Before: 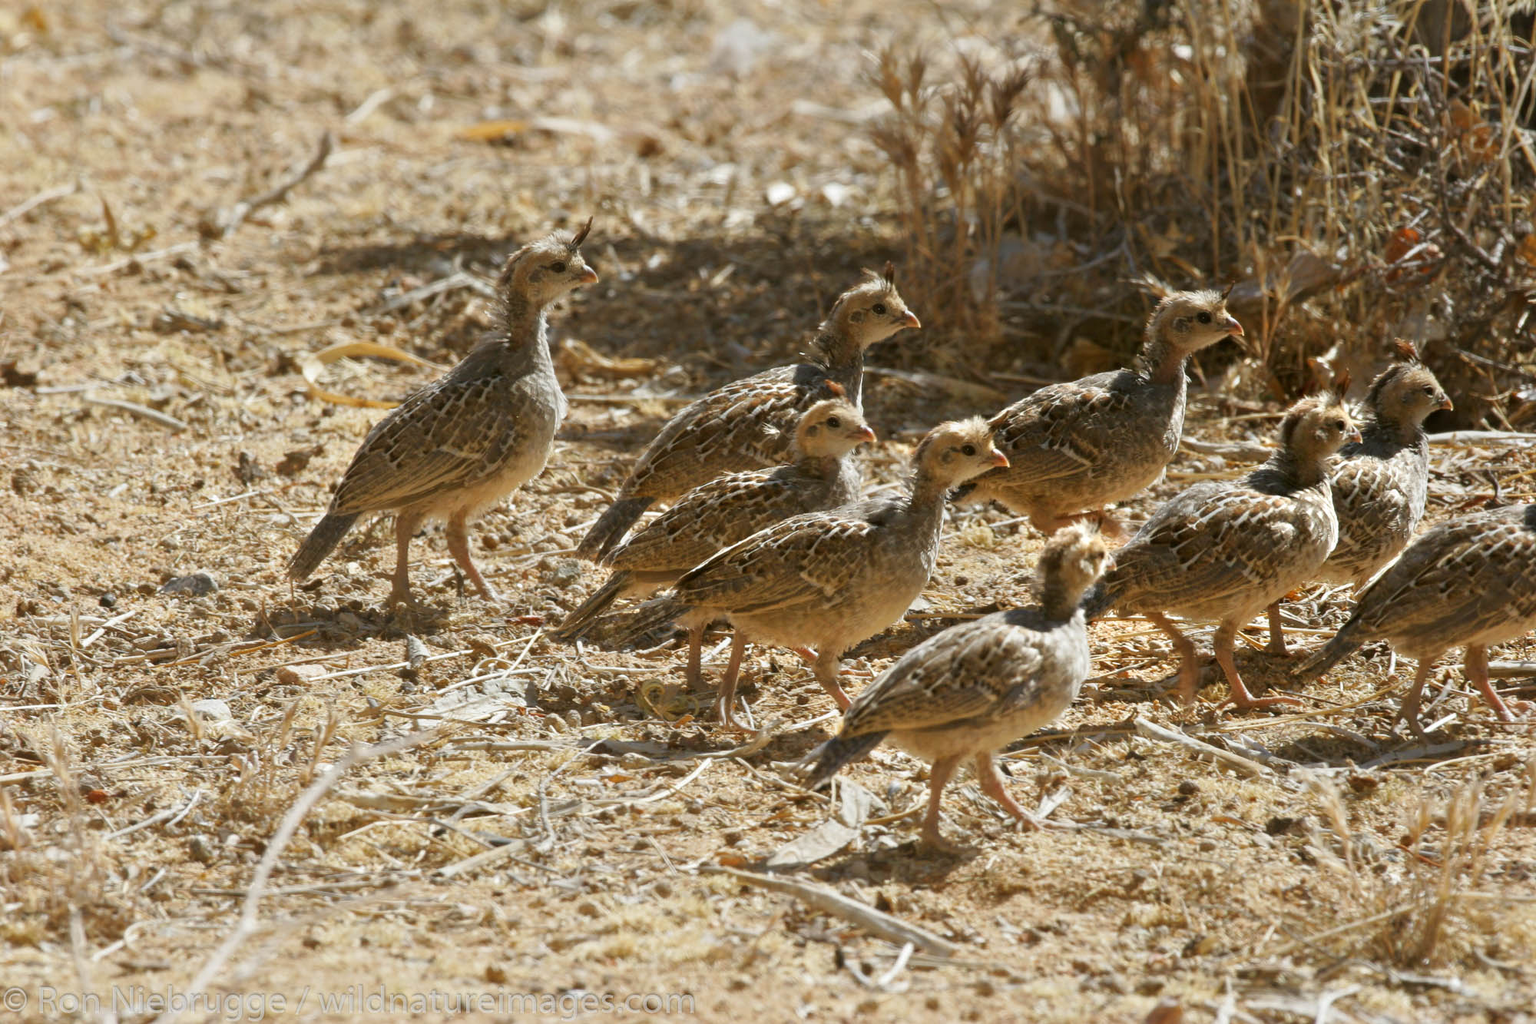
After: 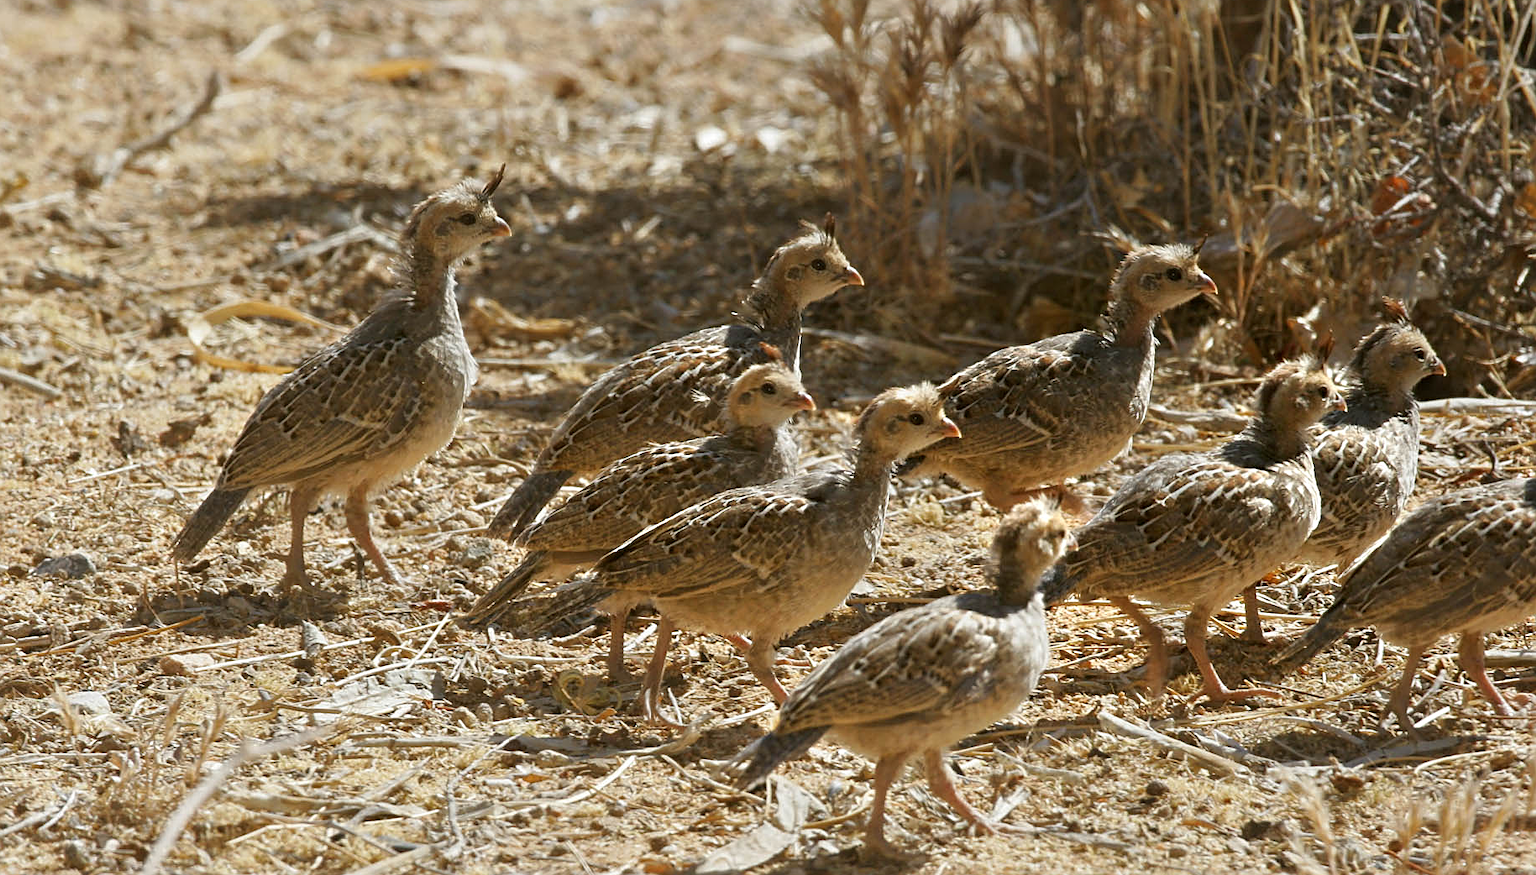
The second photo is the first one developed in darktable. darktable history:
crop: left 8.53%, top 6.551%, bottom 15.251%
sharpen: on, module defaults
